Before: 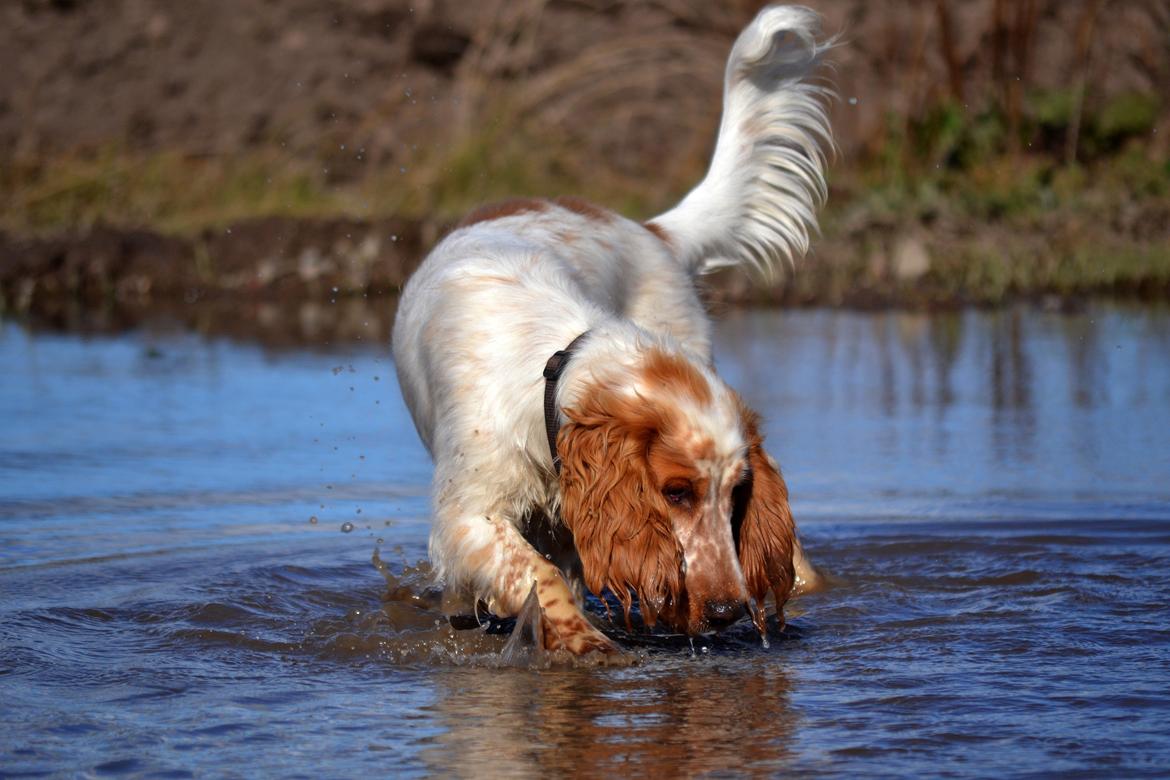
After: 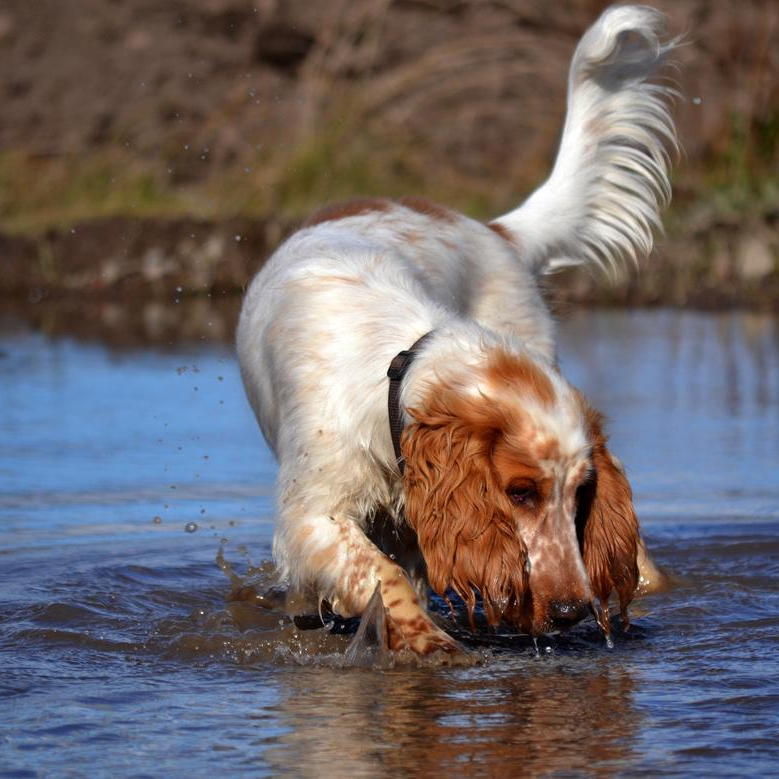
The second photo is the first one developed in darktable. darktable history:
crop and rotate: left 13.375%, right 20.012%
